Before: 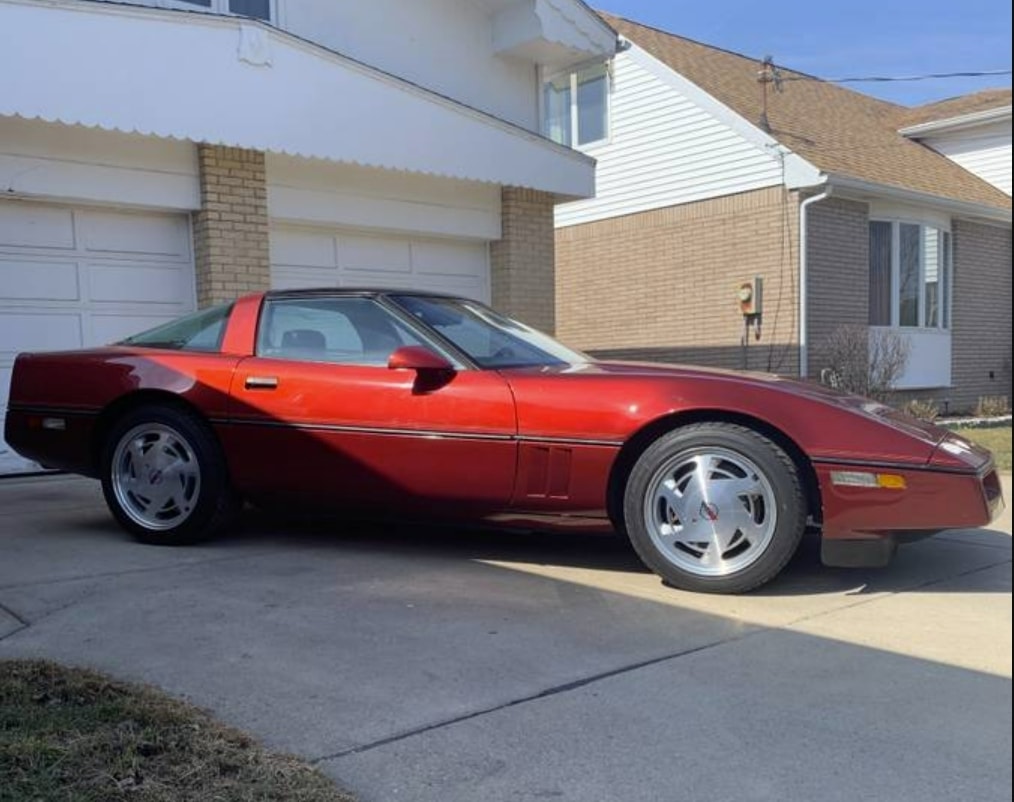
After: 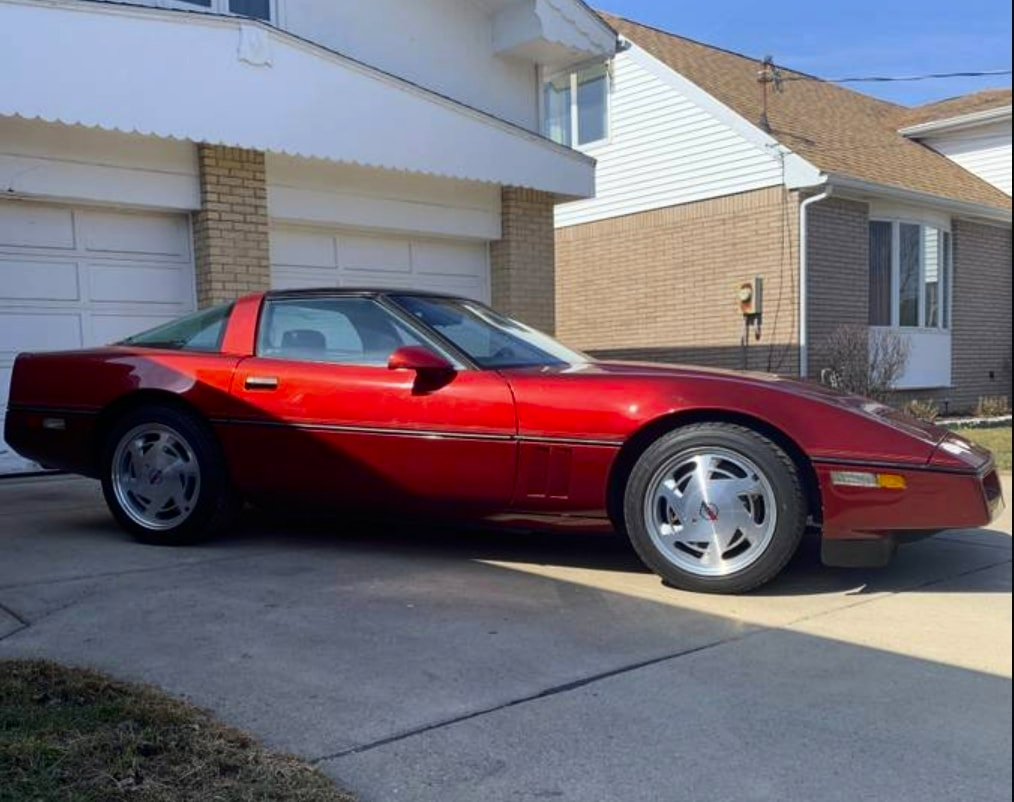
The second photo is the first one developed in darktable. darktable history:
contrast brightness saturation: contrast 0.13, brightness -0.05, saturation 0.16
